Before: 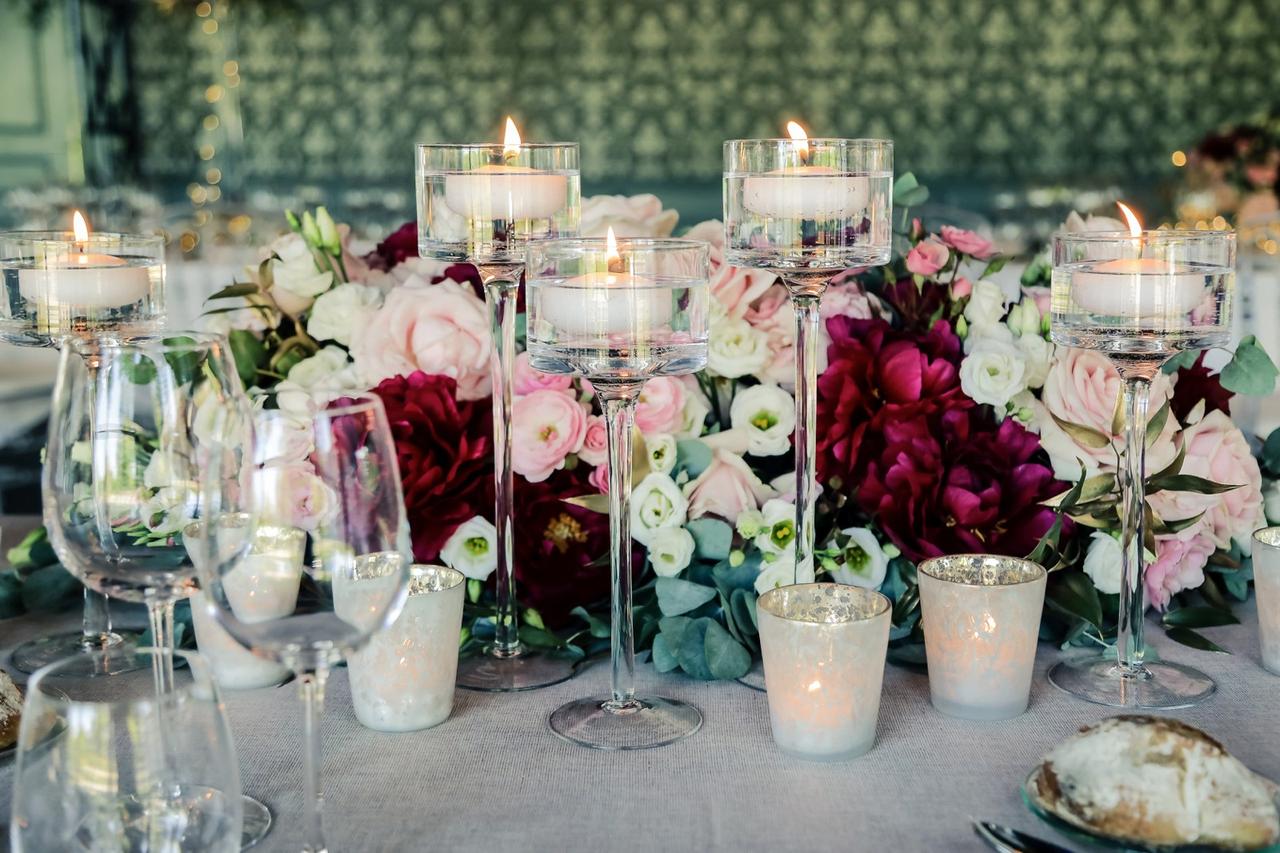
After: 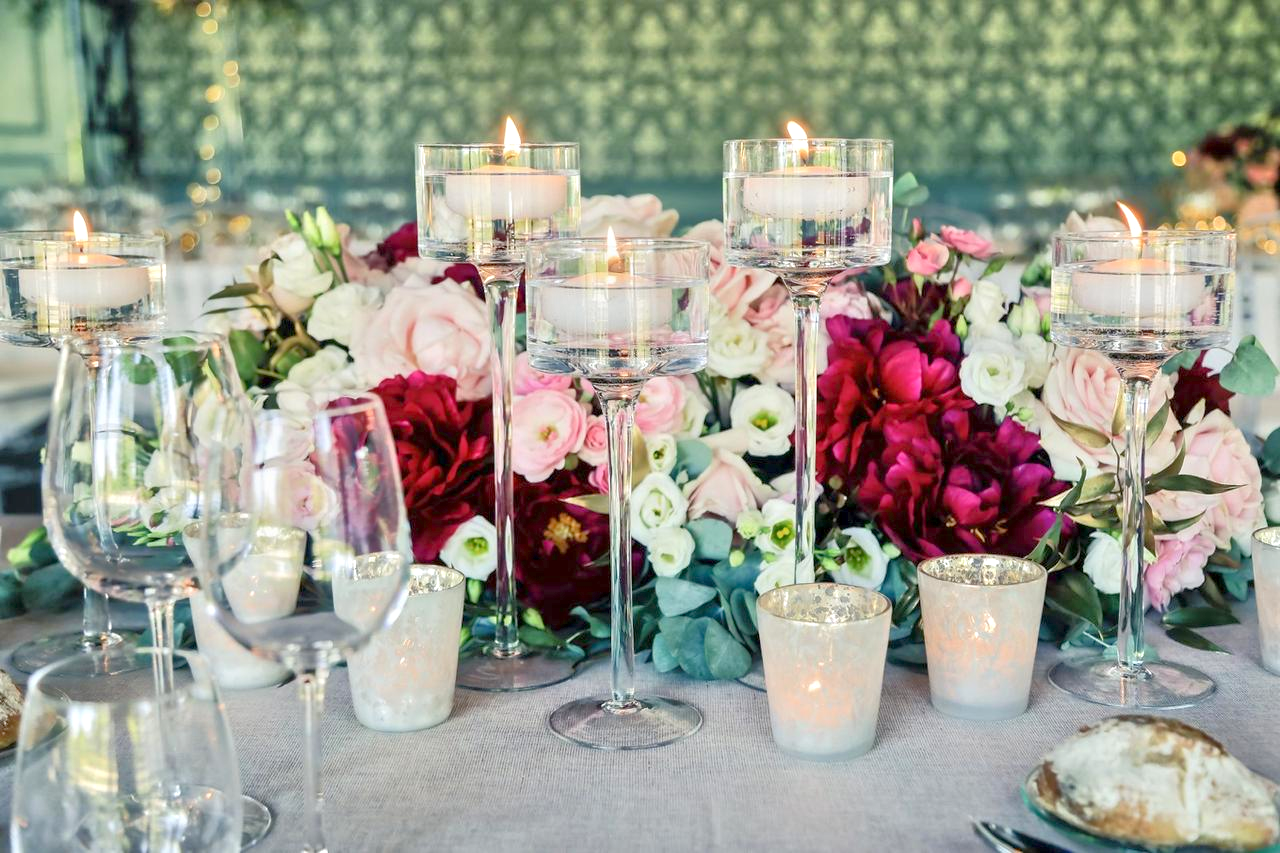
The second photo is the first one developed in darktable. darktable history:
tone equalizer: -8 EV 1.97 EV, -7 EV 1.99 EV, -6 EV 1.98 EV, -5 EV 1.97 EV, -4 EV 1.96 EV, -3 EV 1.5 EV, -2 EV 0.993 EV, -1 EV 0.521 EV
